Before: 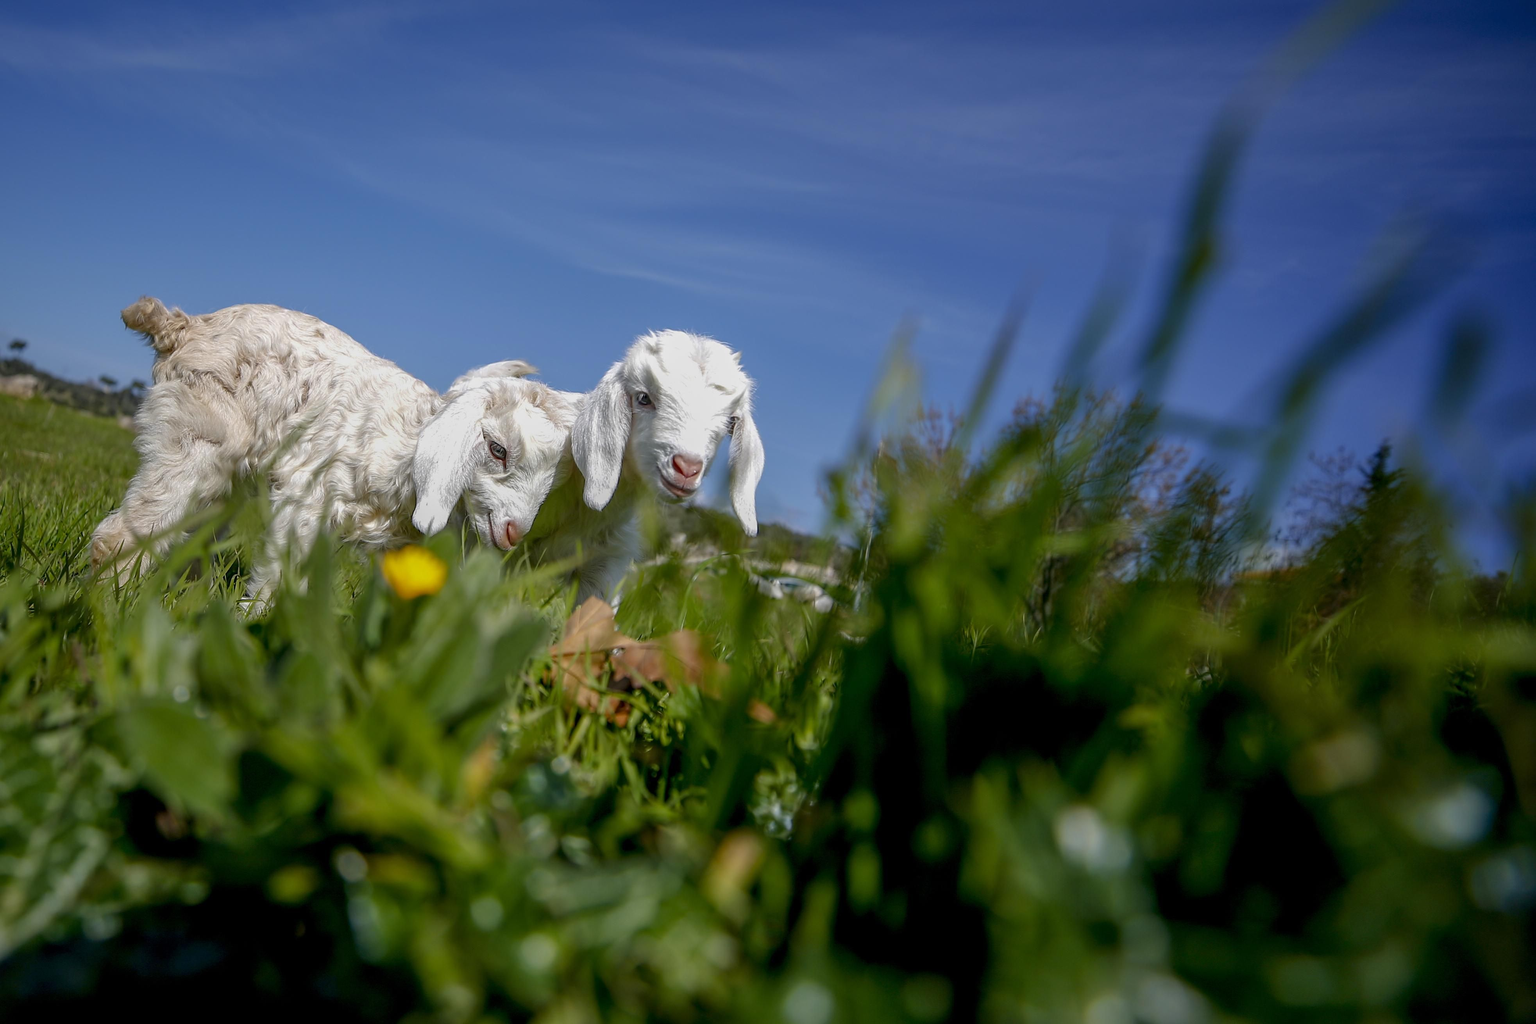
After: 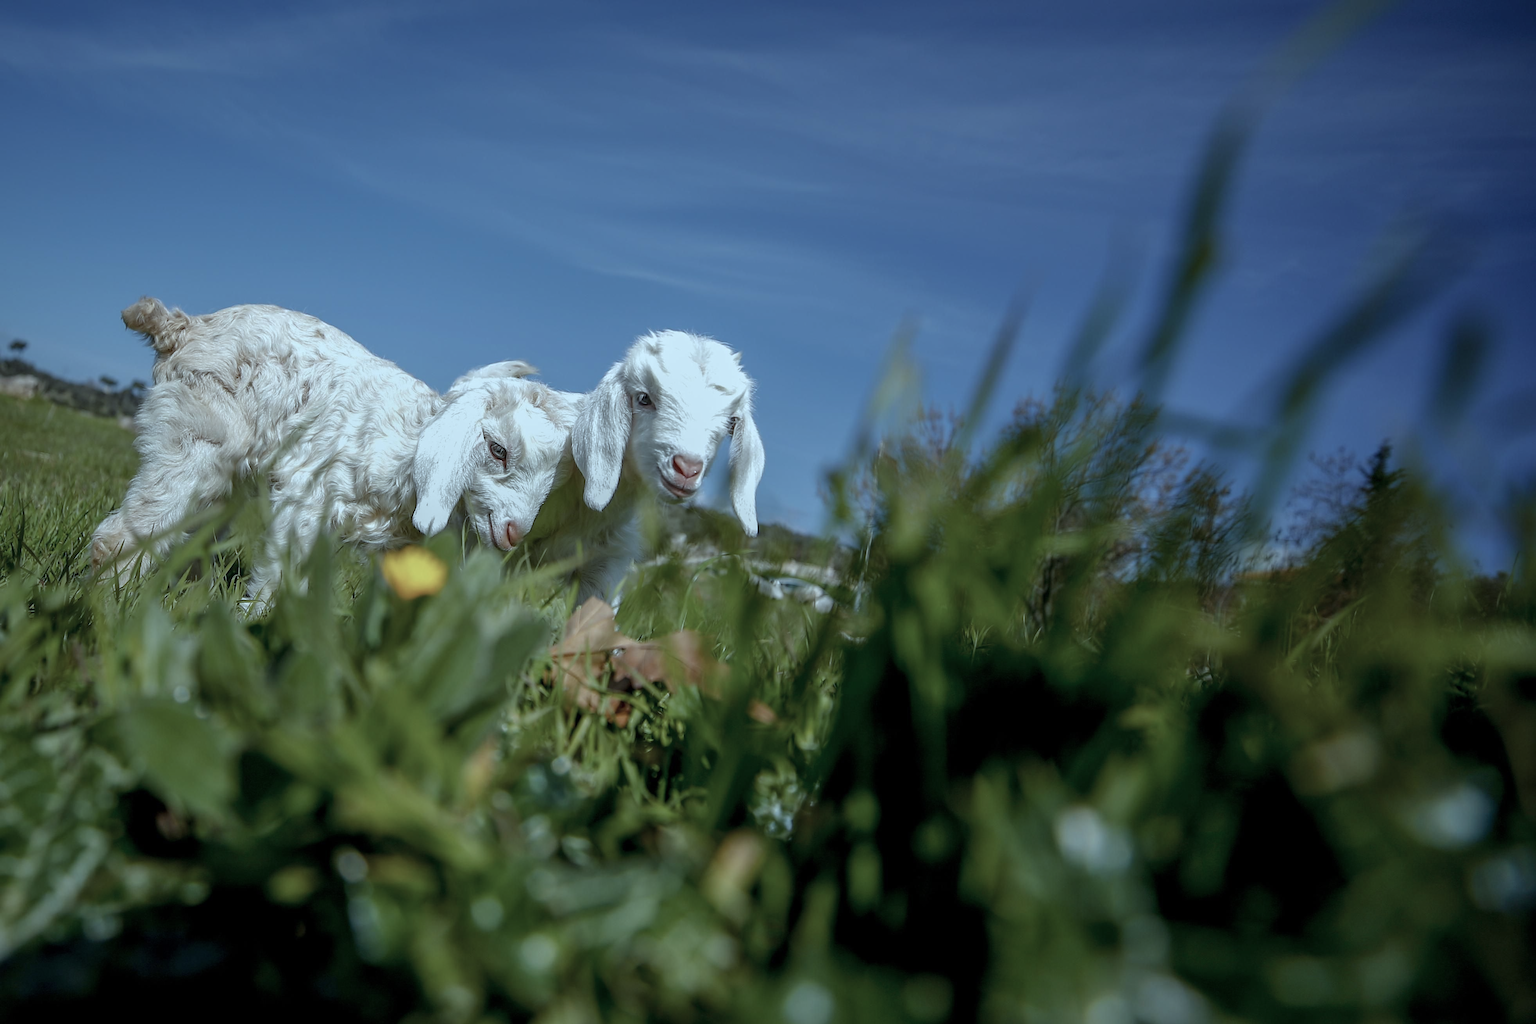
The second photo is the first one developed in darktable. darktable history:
color correction: highlights a* -13.07, highlights b* -17.93, saturation 0.695
